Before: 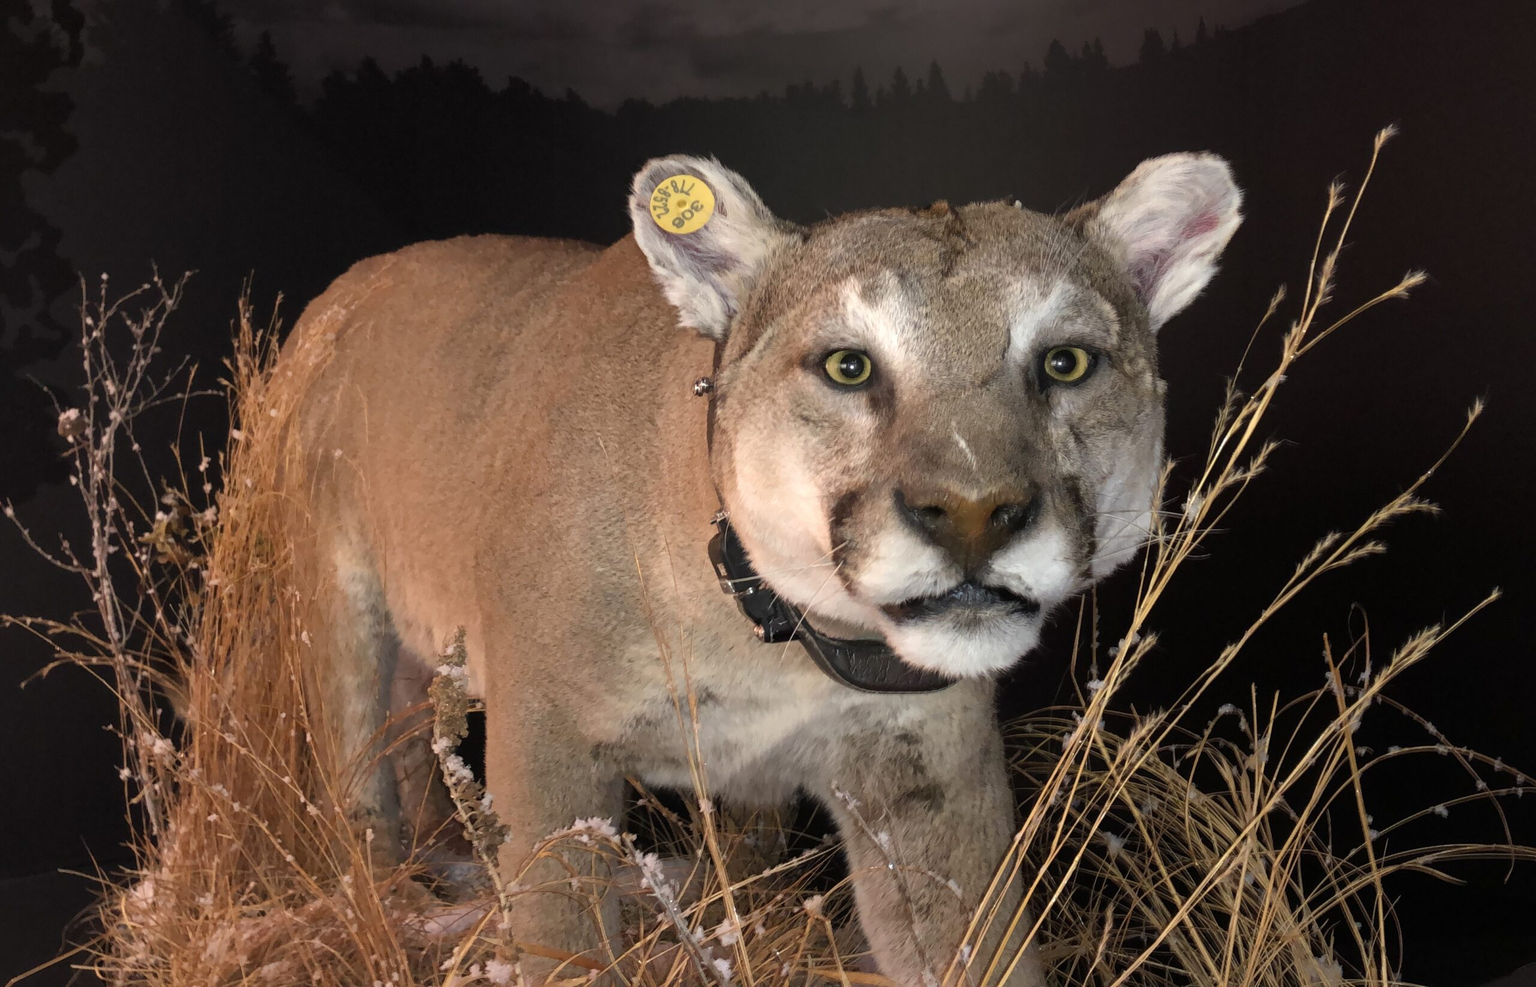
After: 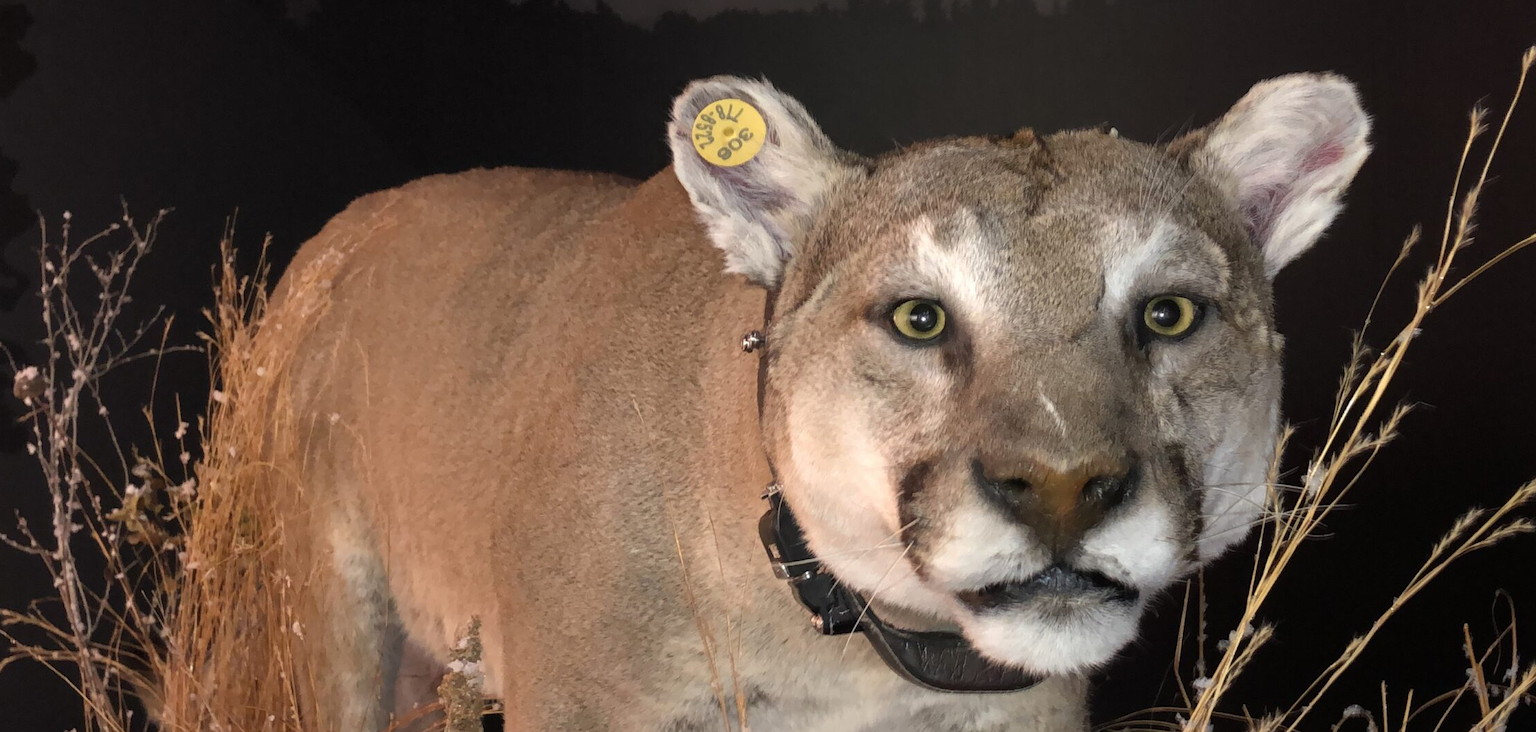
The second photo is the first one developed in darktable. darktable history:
crop: left 3.046%, top 8.997%, right 9.659%, bottom 26.229%
